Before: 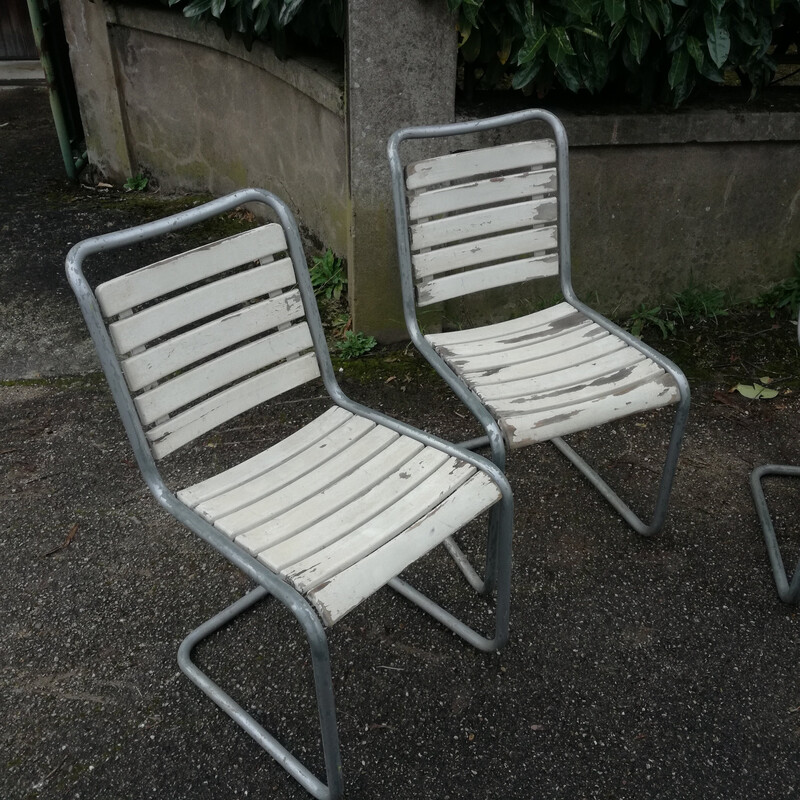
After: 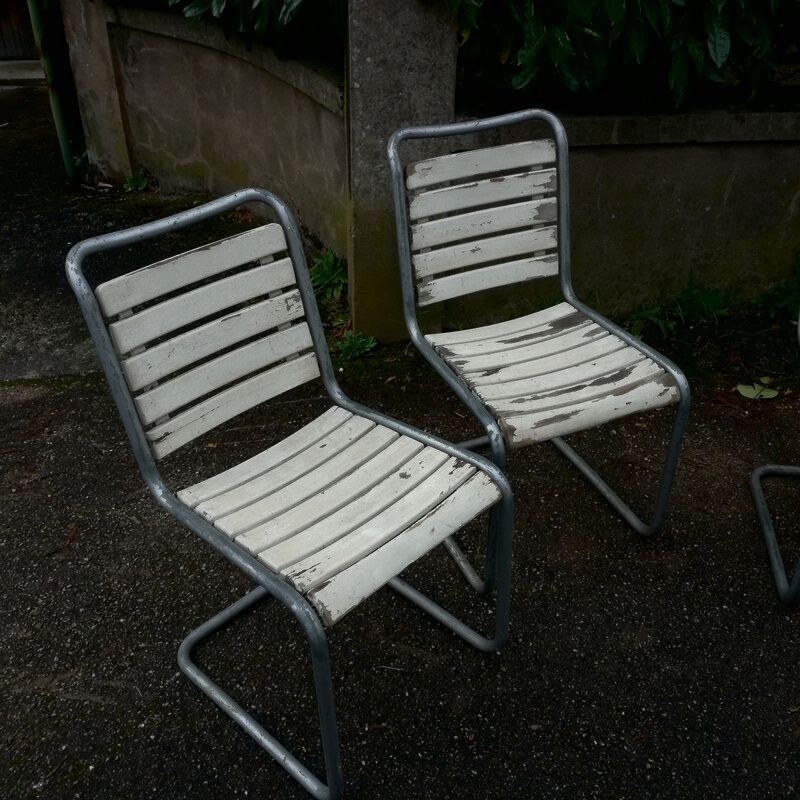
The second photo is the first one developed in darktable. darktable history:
contrast brightness saturation: contrast 0.099, brightness -0.275, saturation 0.137
